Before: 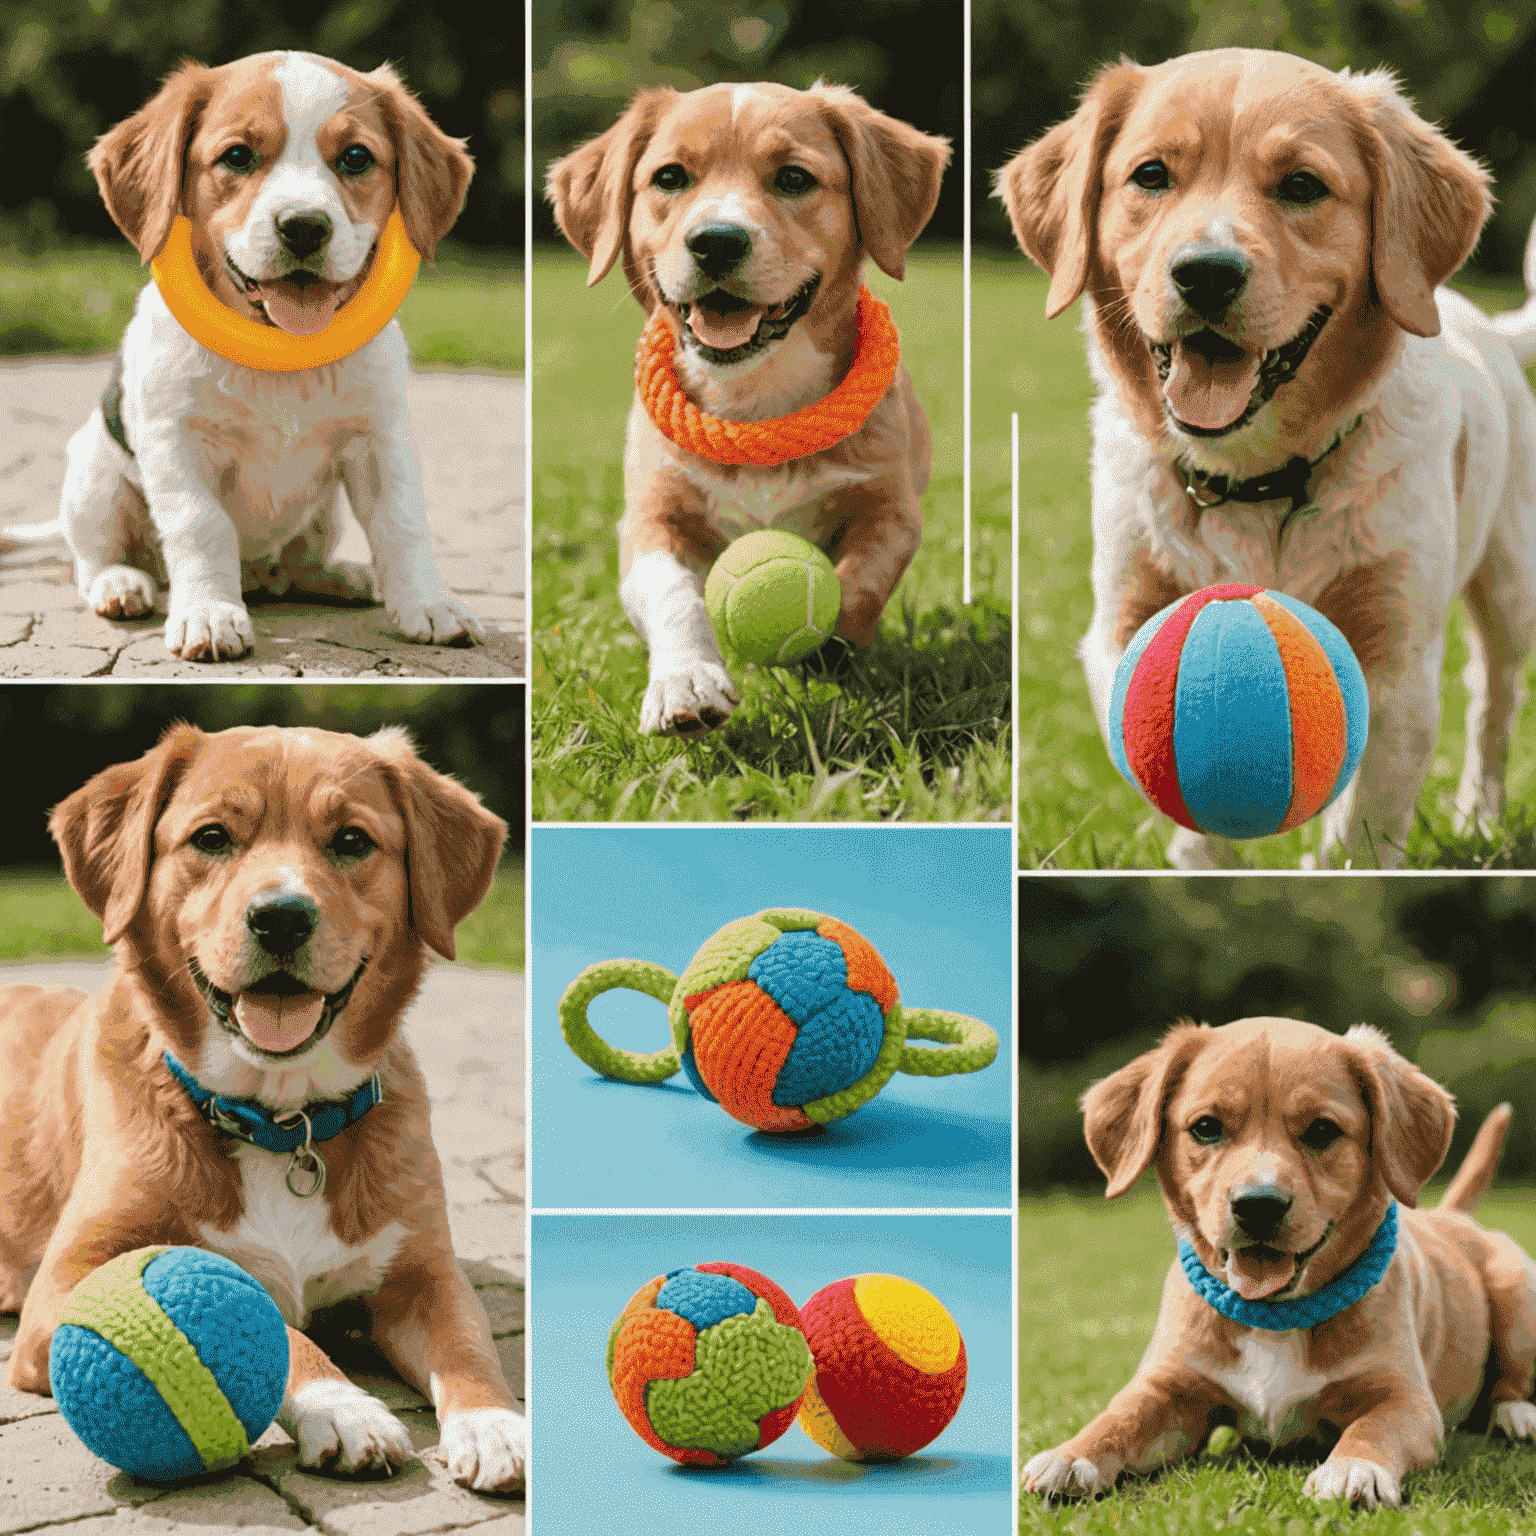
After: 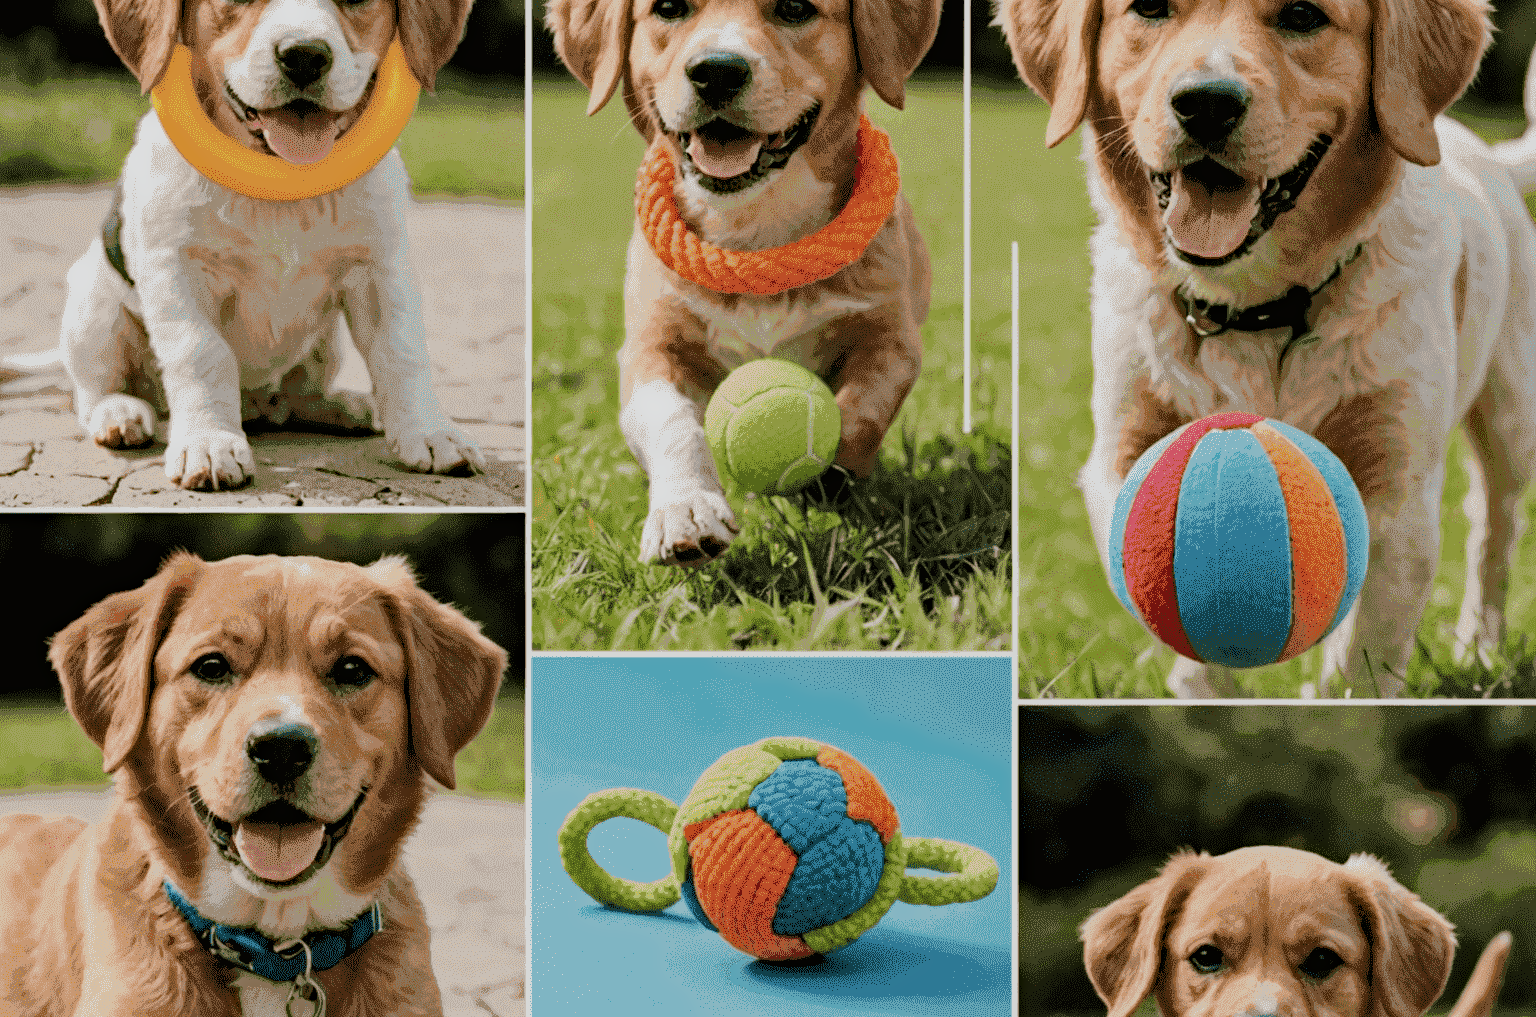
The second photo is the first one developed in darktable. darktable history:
filmic rgb: black relative exposure -7.65 EV, white relative exposure 4.56 EV, hardness 3.61
crop: top 11.134%, bottom 22.592%
contrast brightness saturation: contrast 0.111, saturation -0.165
haze removal: strength 0.402, distance 0.221, compatibility mode true, adaptive false
